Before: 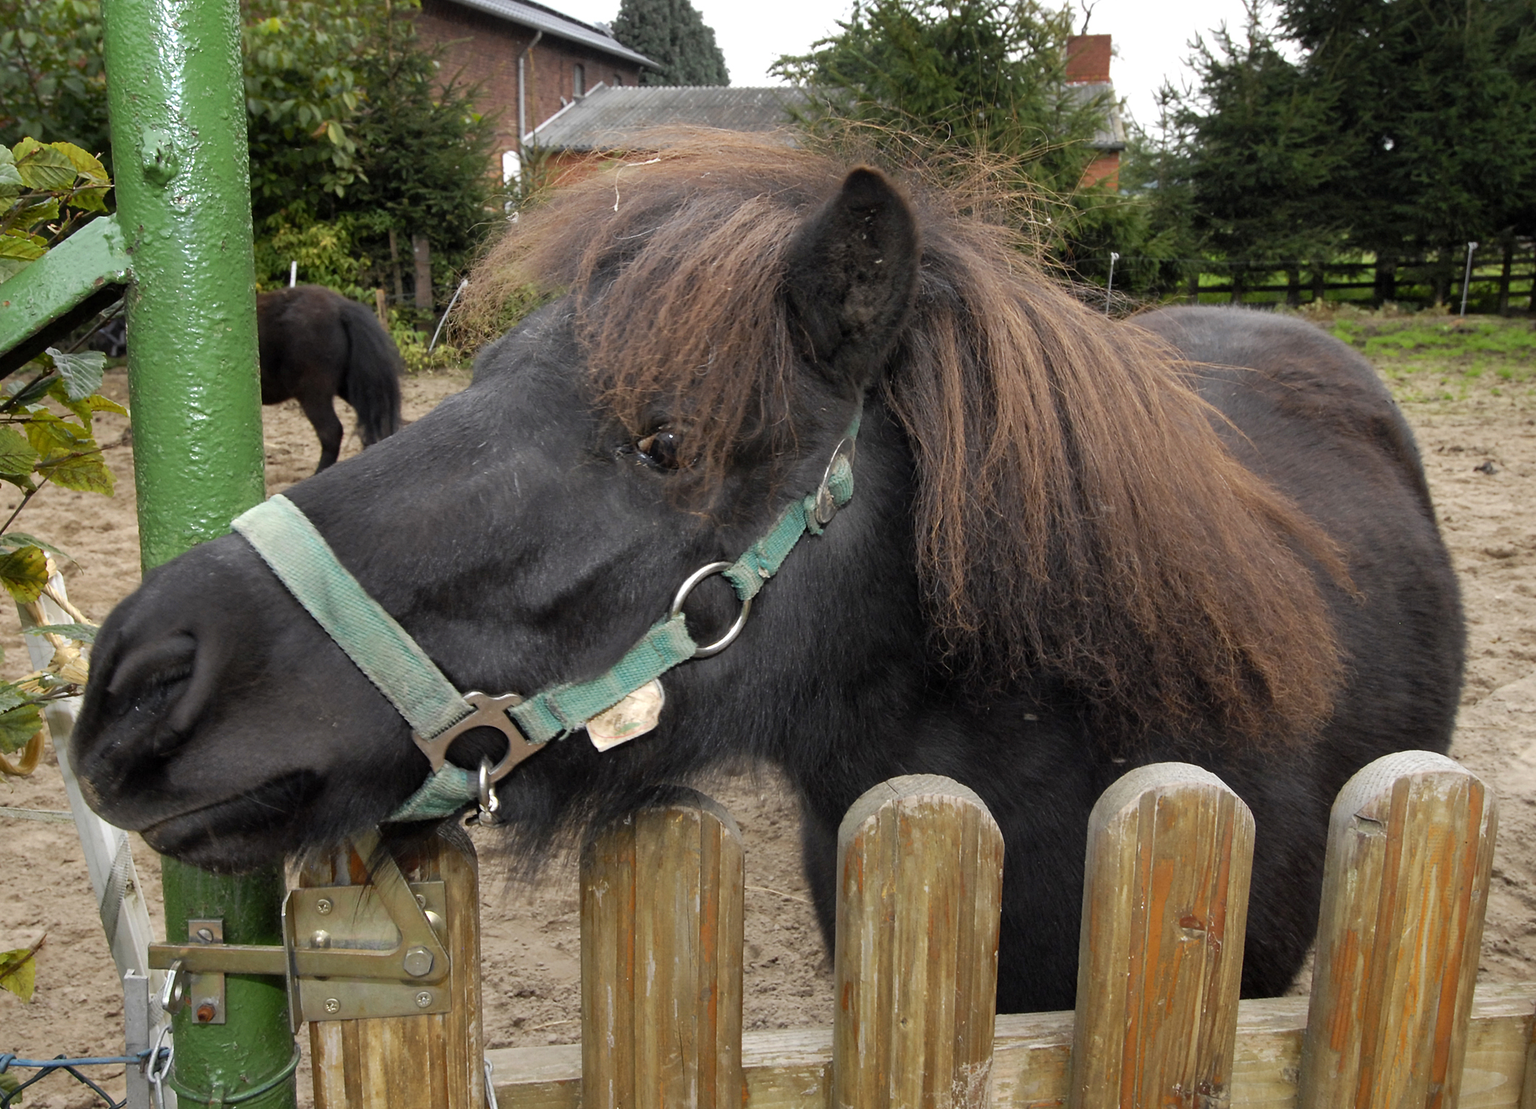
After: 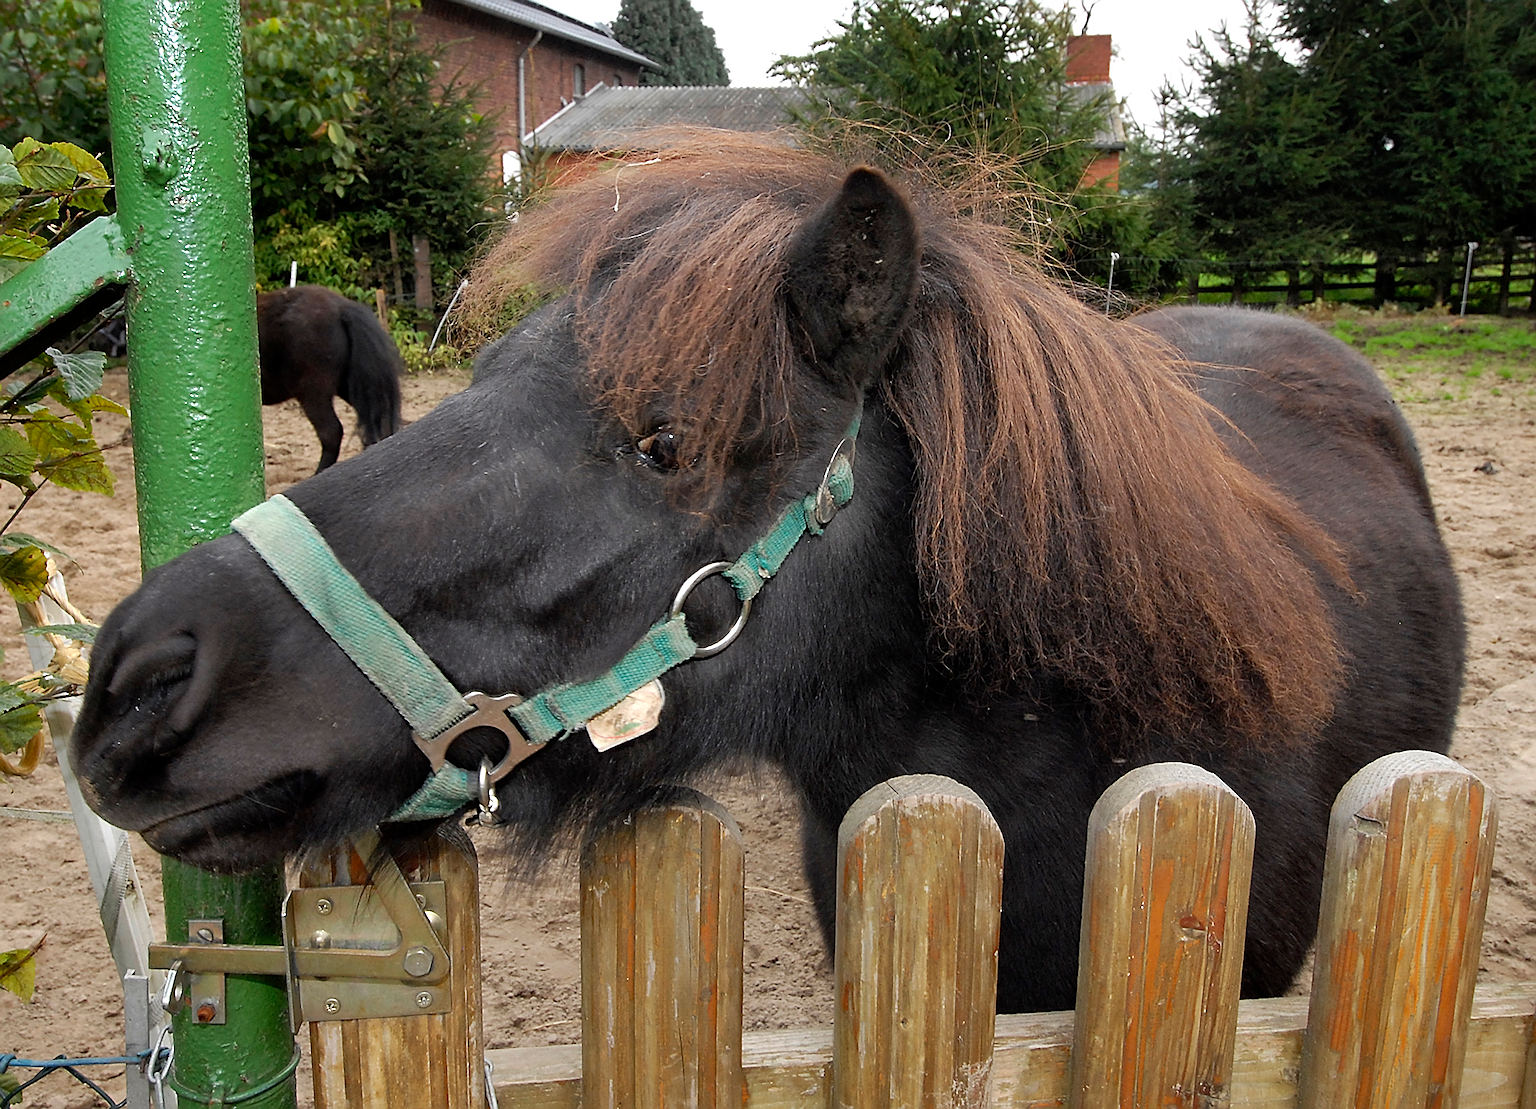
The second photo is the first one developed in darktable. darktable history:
sharpen: radius 1.357, amount 1.235, threshold 0.69
